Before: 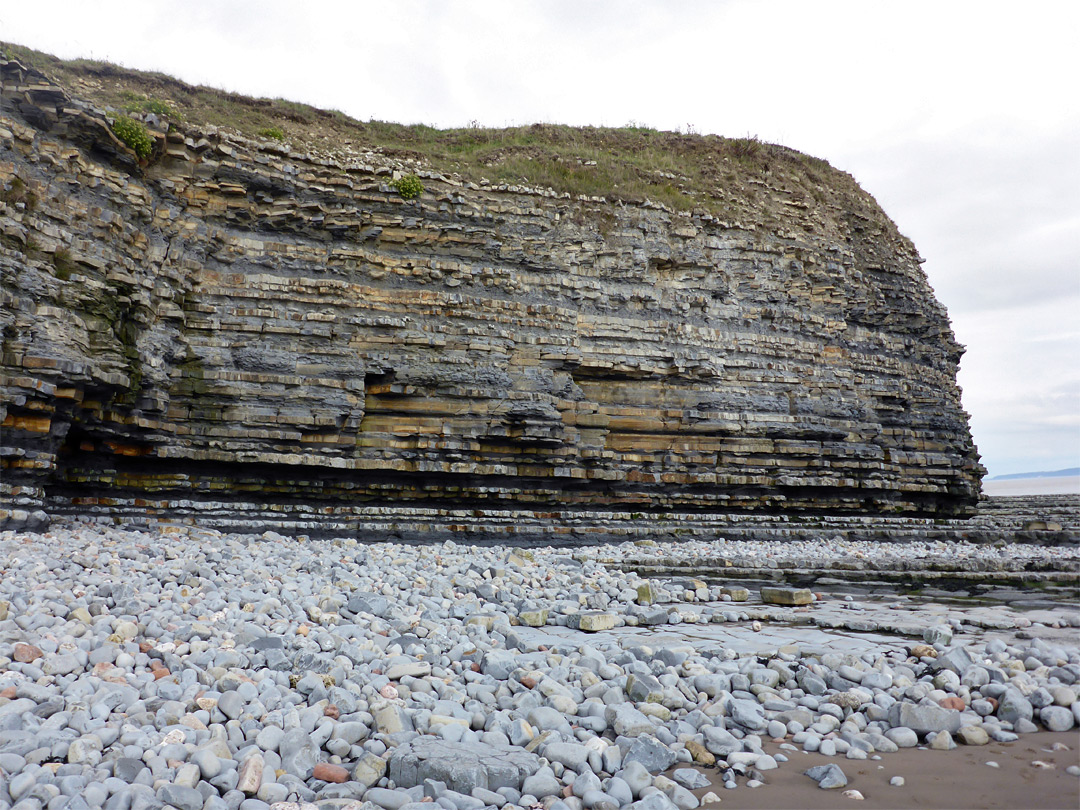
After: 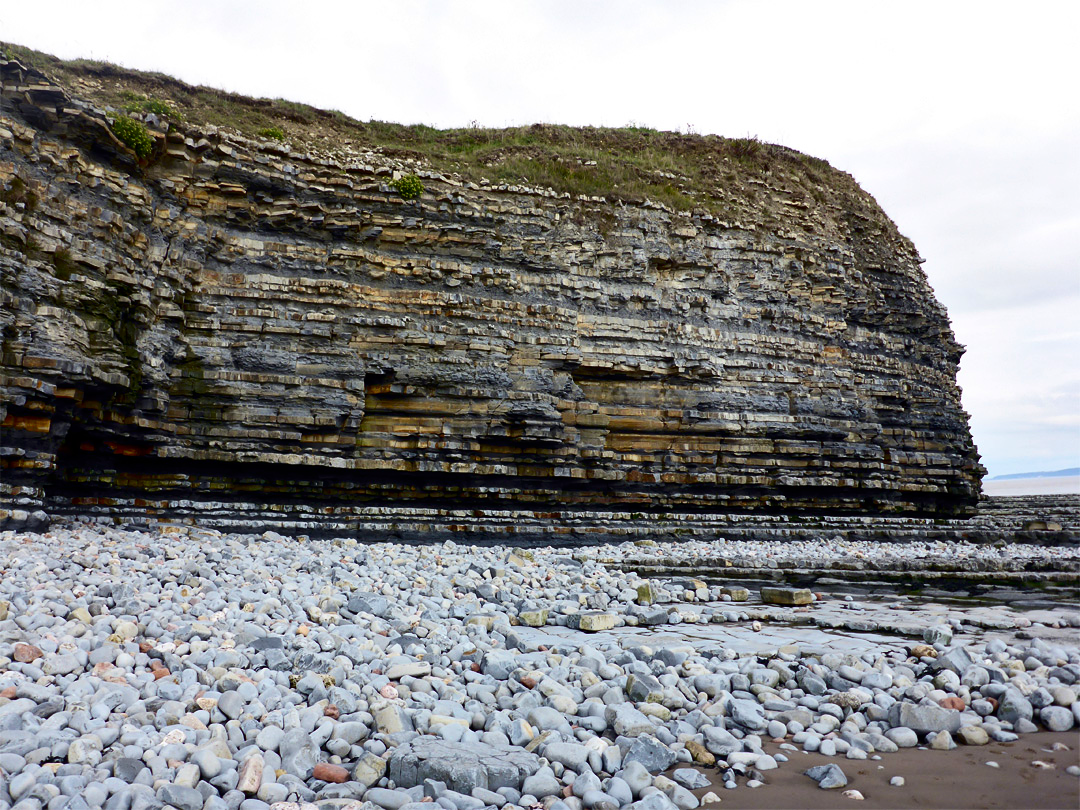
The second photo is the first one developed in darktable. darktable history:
contrast brightness saturation: contrast 0.208, brightness -0.102, saturation 0.215
